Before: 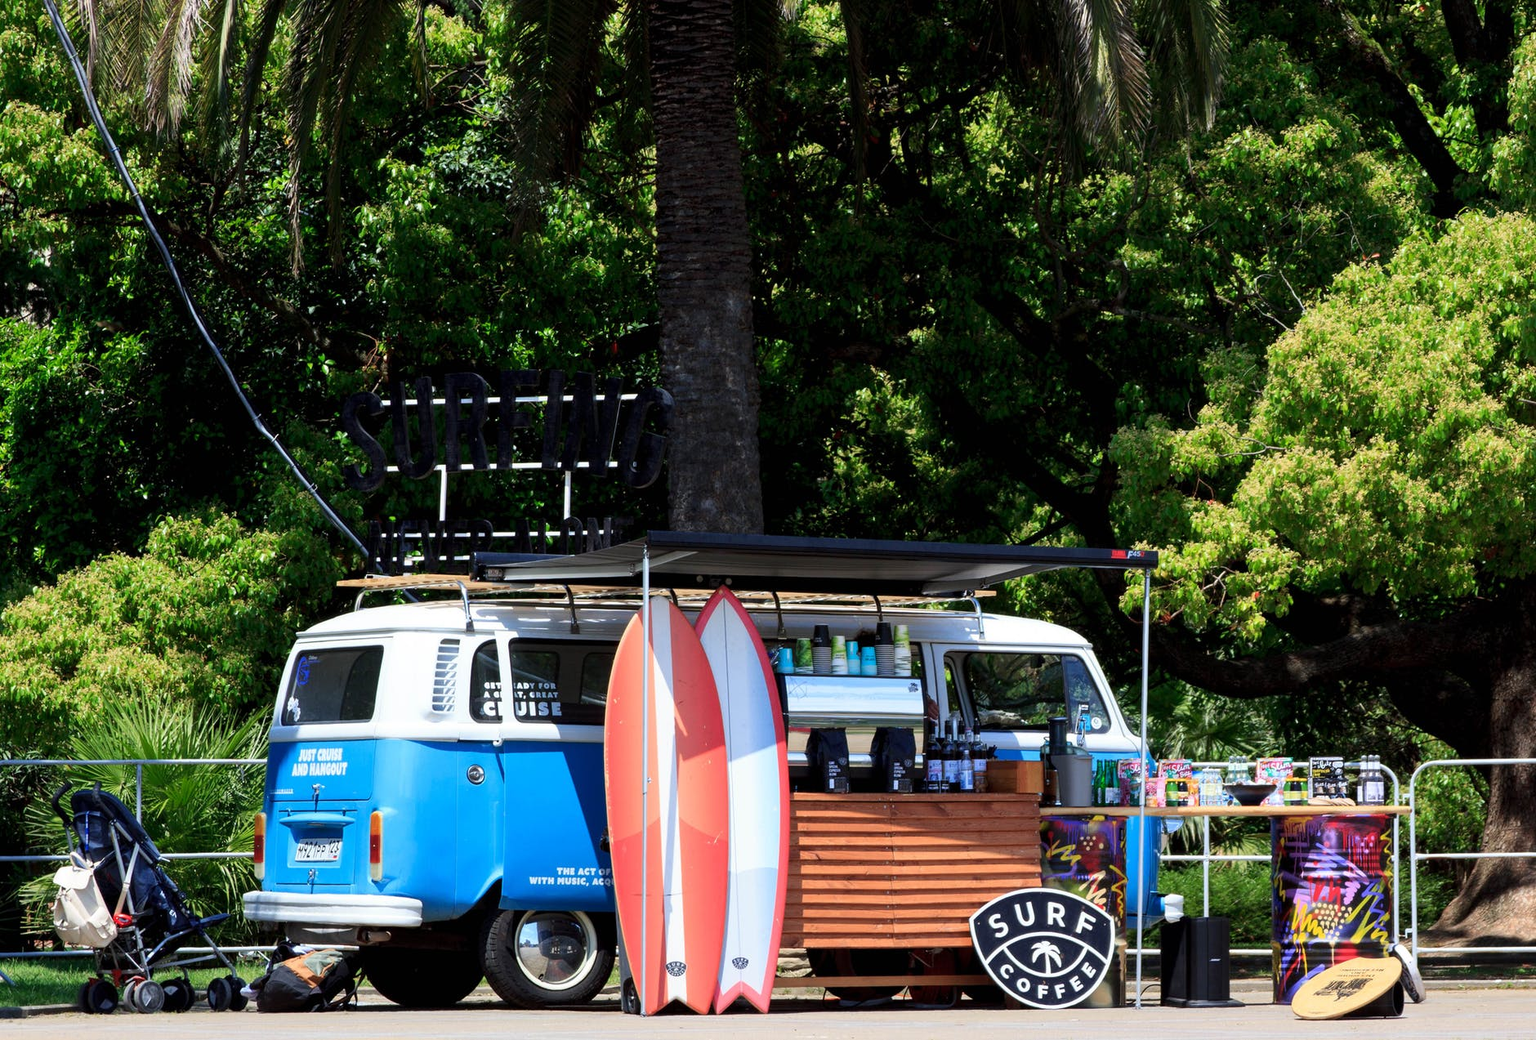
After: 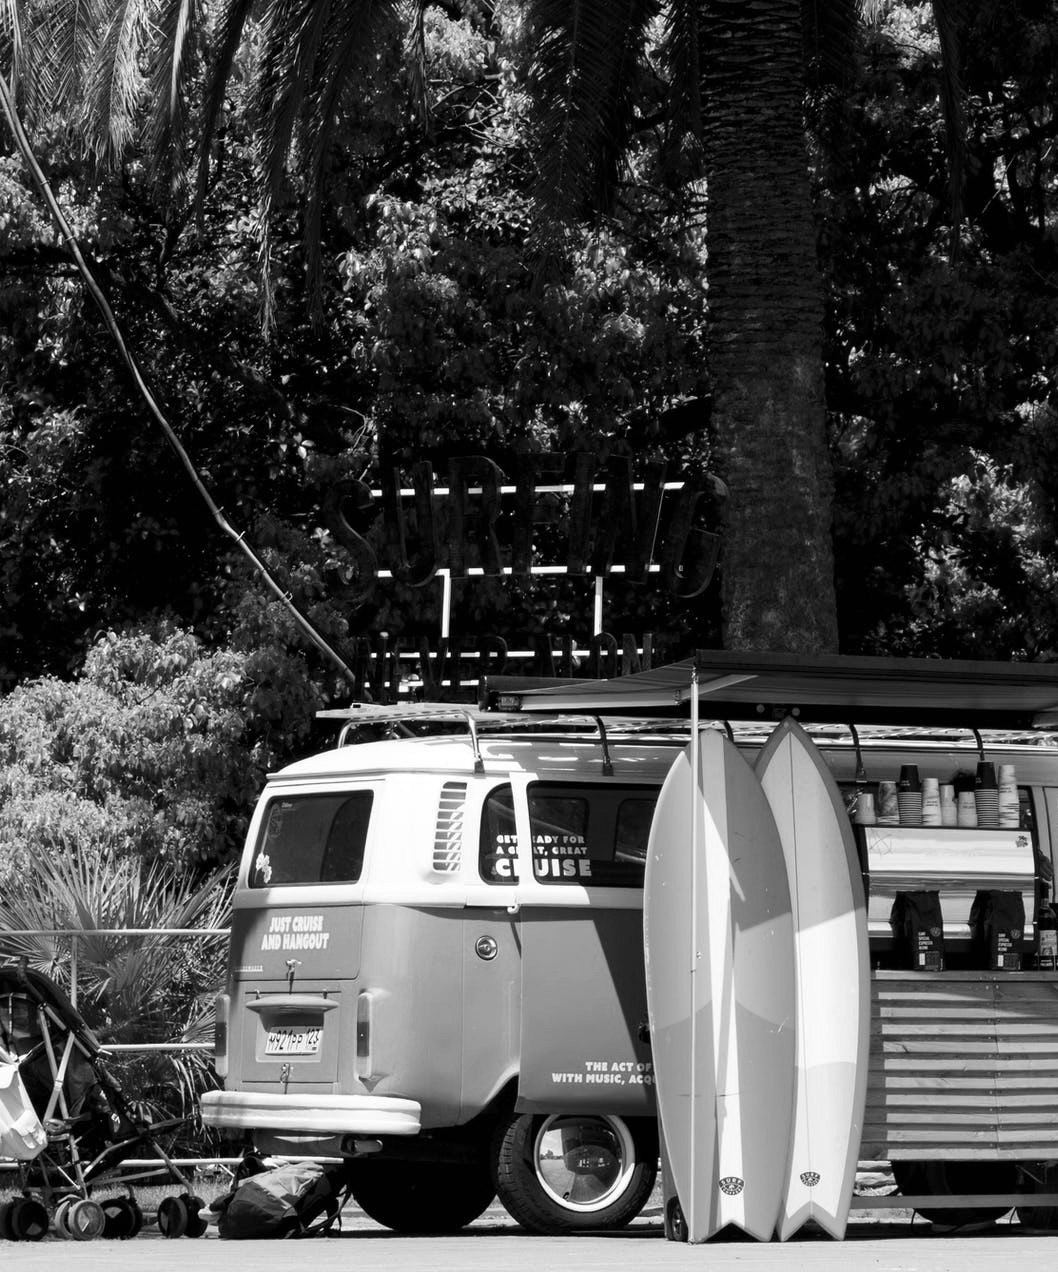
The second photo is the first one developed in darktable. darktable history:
crop: left 5.114%, right 38.589%
monochrome: on, module defaults
